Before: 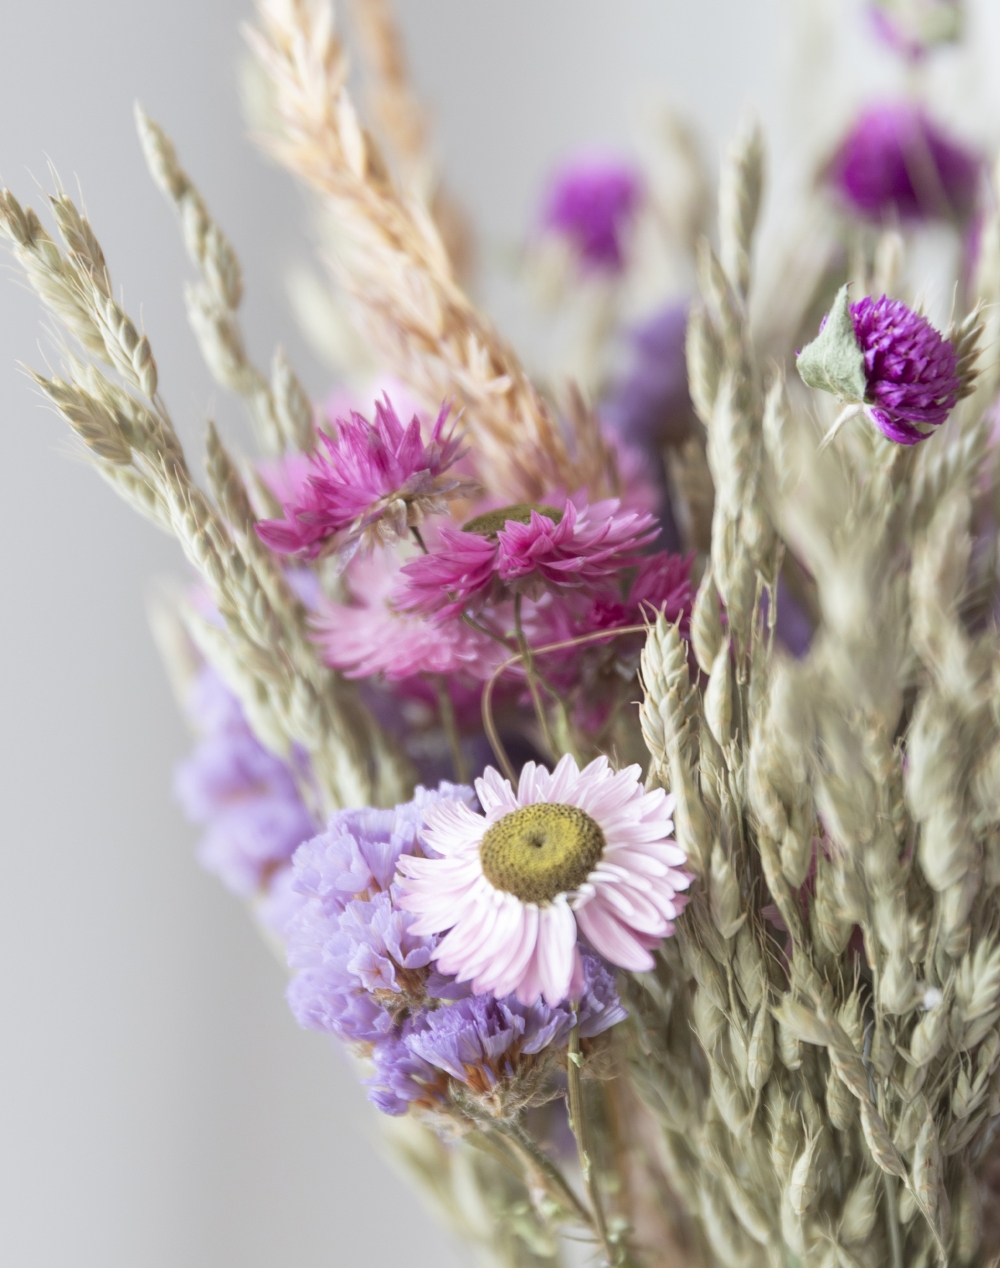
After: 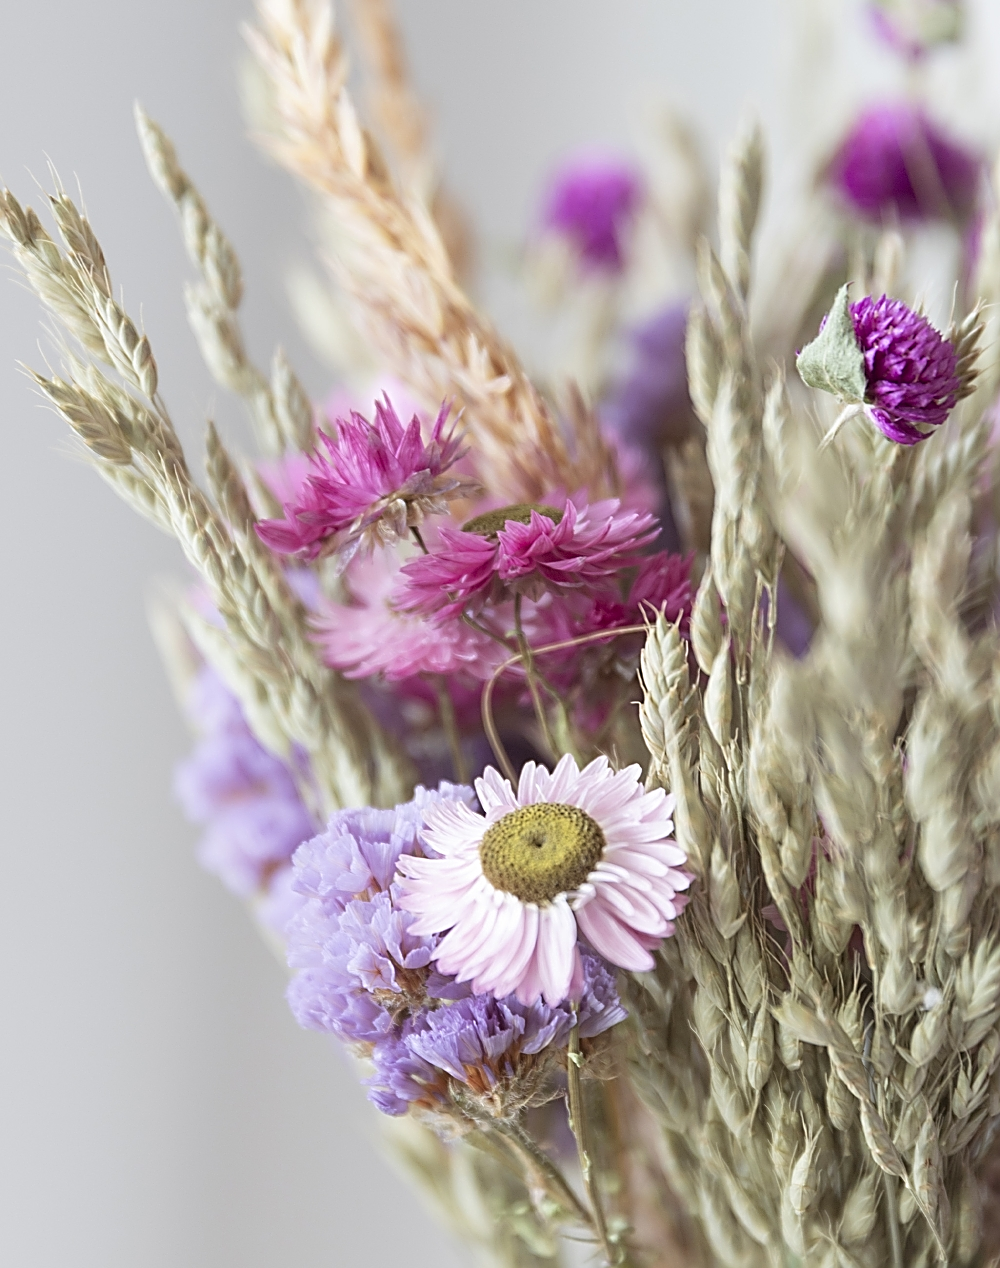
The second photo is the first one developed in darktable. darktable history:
sharpen: amount 1.006
color balance rgb: shadows lift › chroma 2.029%, shadows lift › hue 47.8°, perceptual saturation grading › global saturation 0.349%
